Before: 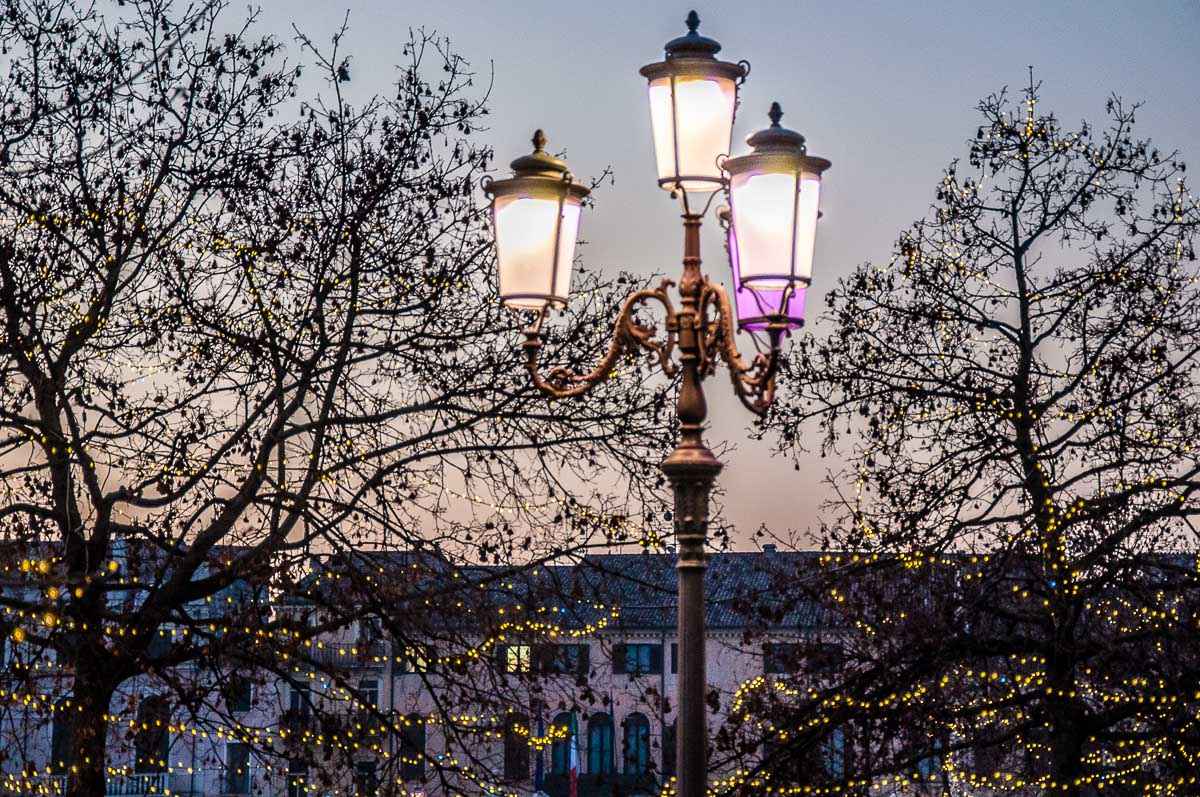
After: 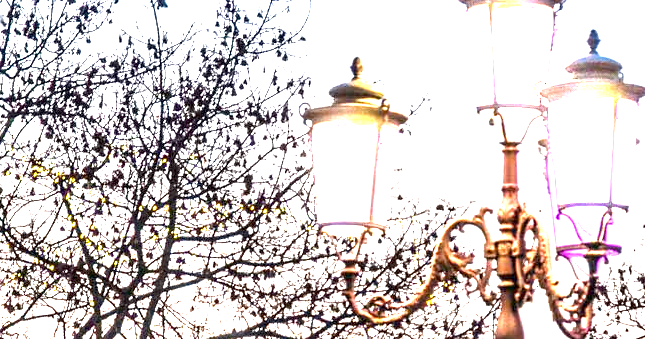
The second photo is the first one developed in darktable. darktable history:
exposure: black level correction 0.001, exposure 2.704 EV, compensate highlight preservation false
crop: left 15.176%, top 9.272%, right 31.021%, bottom 48.191%
